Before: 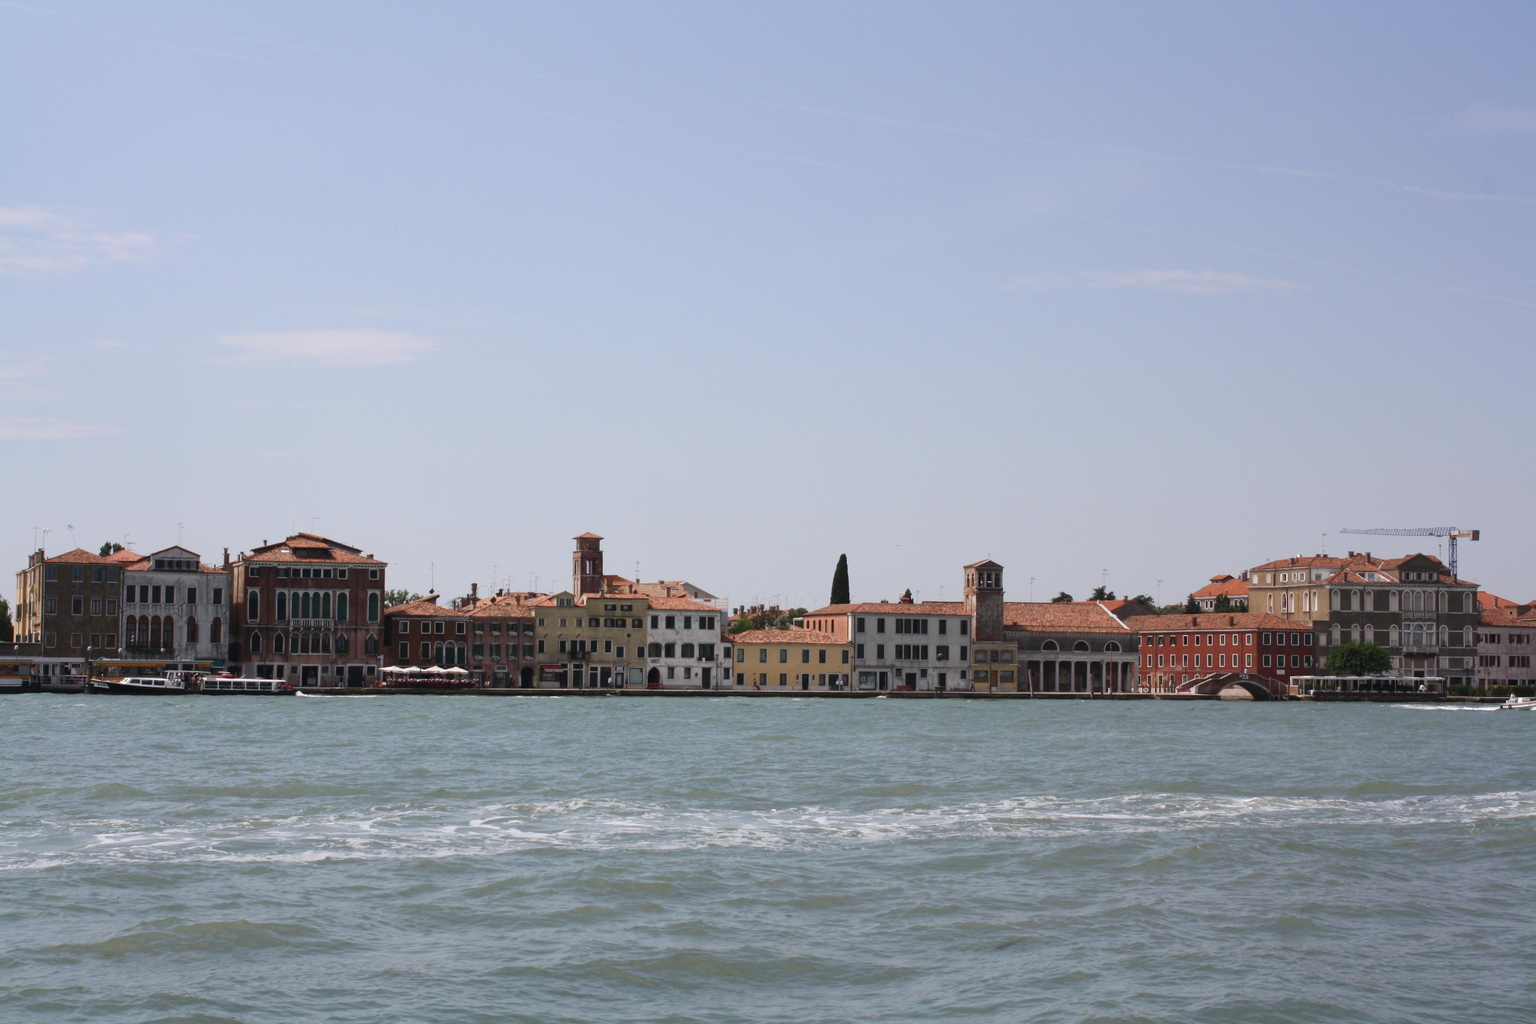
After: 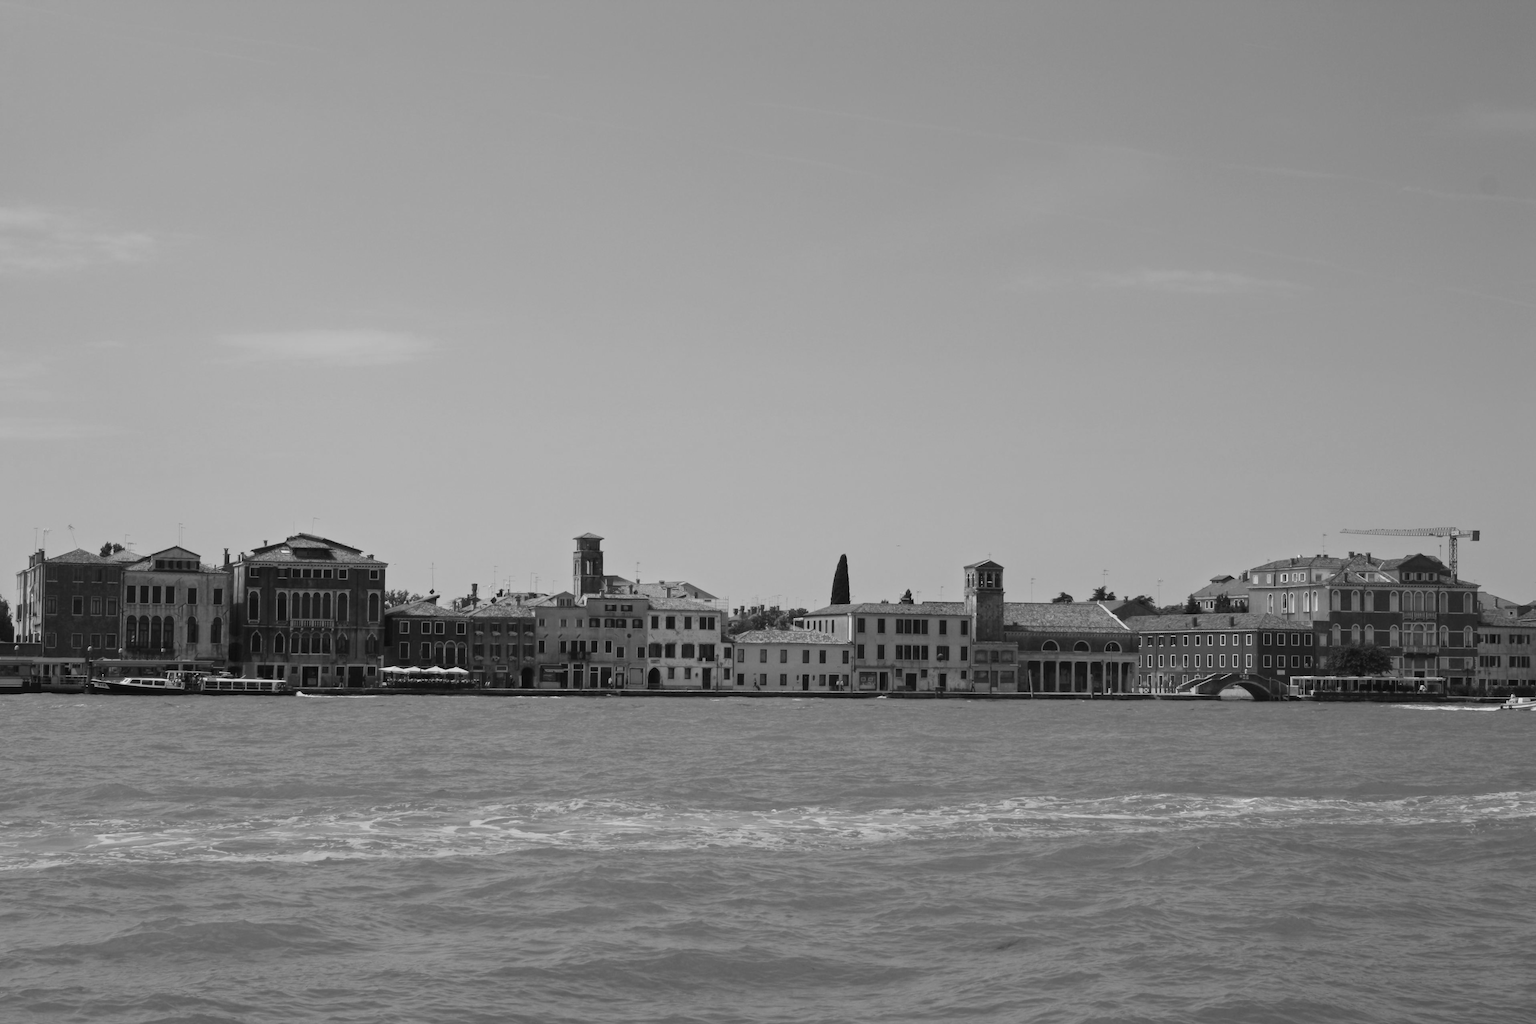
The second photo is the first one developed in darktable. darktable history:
contrast brightness saturation: saturation 0.1
monochrome: a 26.22, b 42.67, size 0.8
